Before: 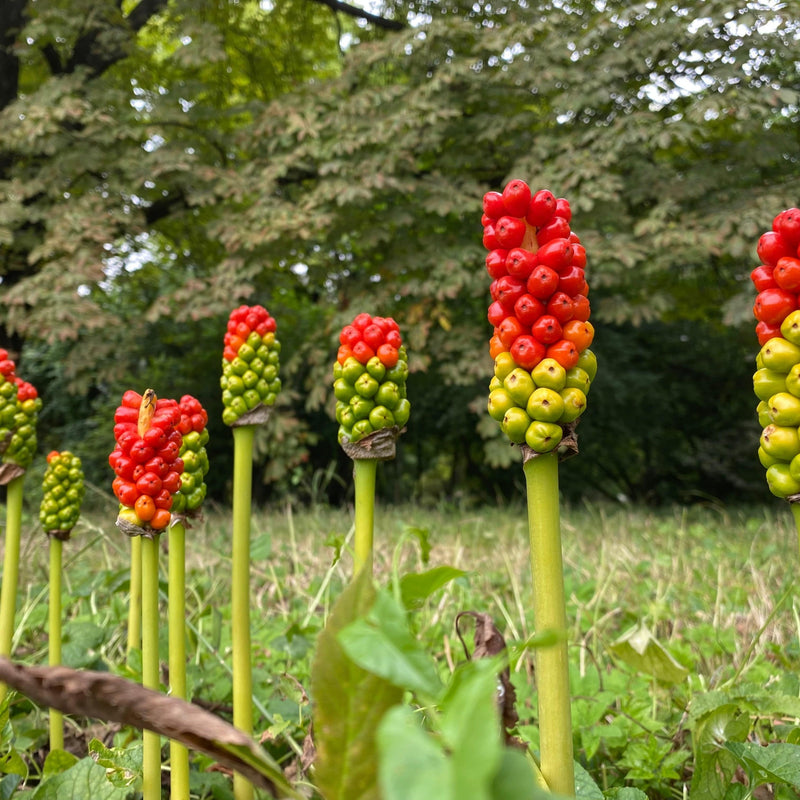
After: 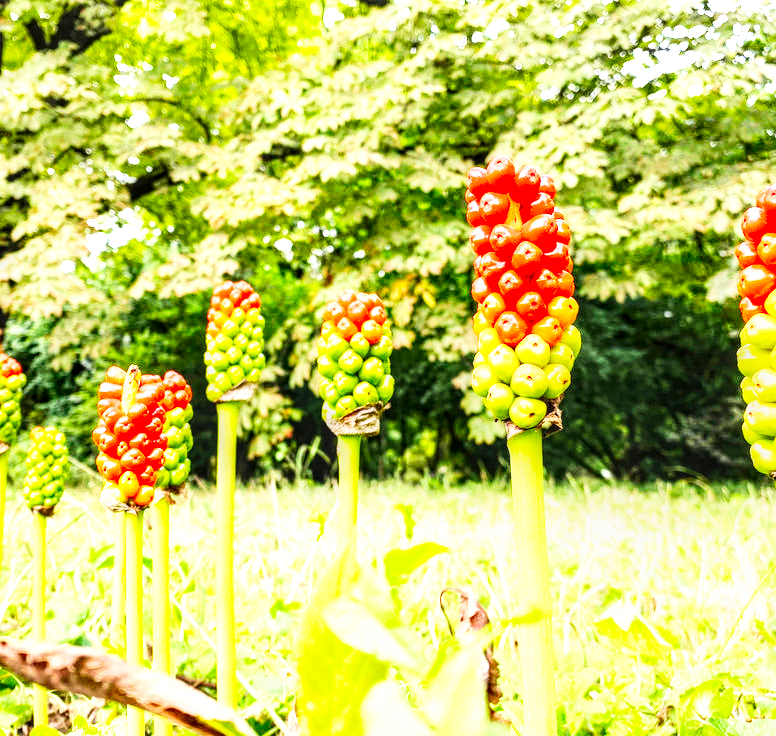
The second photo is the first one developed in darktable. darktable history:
crop: left 2.094%, top 3.081%, right 0.856%, bottom 4.884%
exposure: black level correction -0.002, exposure 0.706 EV, compensate highlight preservation false
color correction: highlights b* -0.056, saturation 1.11
contrast brightness saturation: contrast 0.198, brightness 0.163, saturation 0.217
base curve: curves: ch0 [(0, 0) (0.007, 0.004) (0.027, 0.03) (0.046, 0.07) (0.207, 0.54) (0.442, 0.872) (0.673, 0.972) (1, 1)], preserve colors none
local contrast: highlights 28%, detail 150%
tone equalizer: -8 EV -0.449 EV, -7 EV -0.361 EV, -6 EV -0.36 EV, -5 EV -0.25 EV, -3 EV 0.213 EV, -2 EV 0.332 EV, -1 EV 0.384 EV, +0 EV 0.387 EV
